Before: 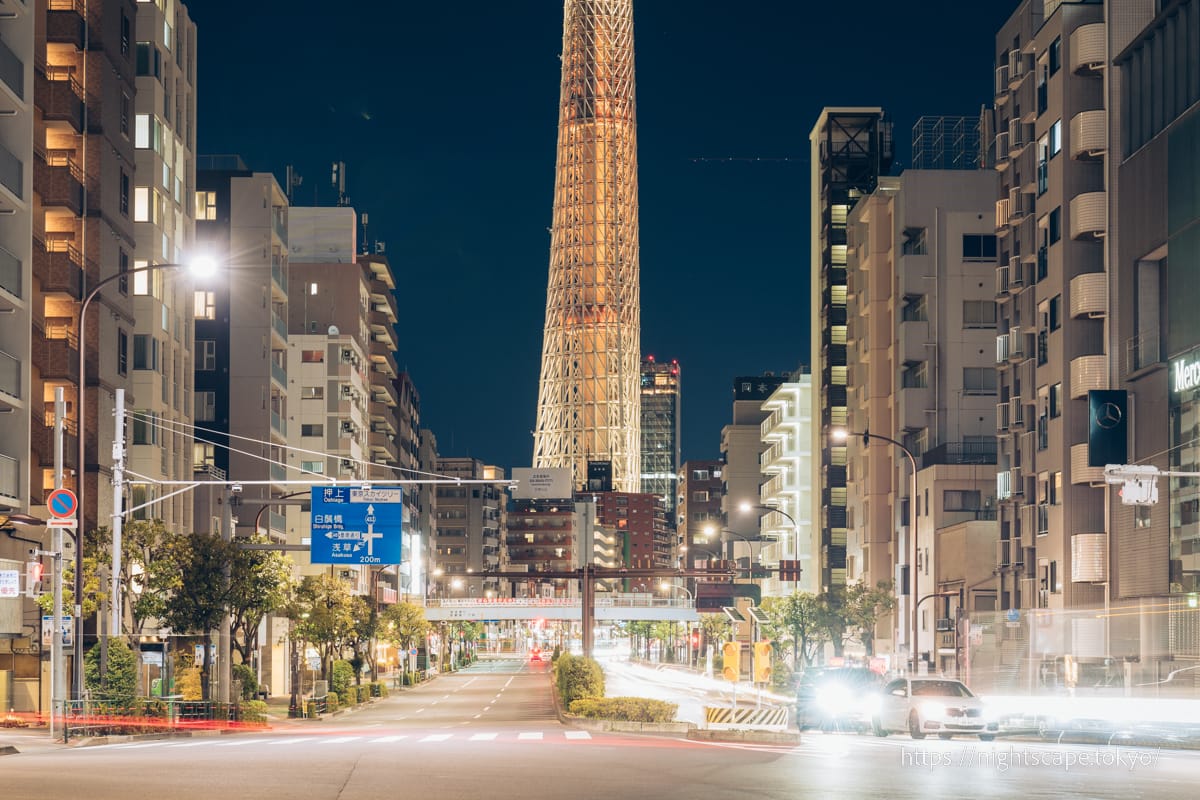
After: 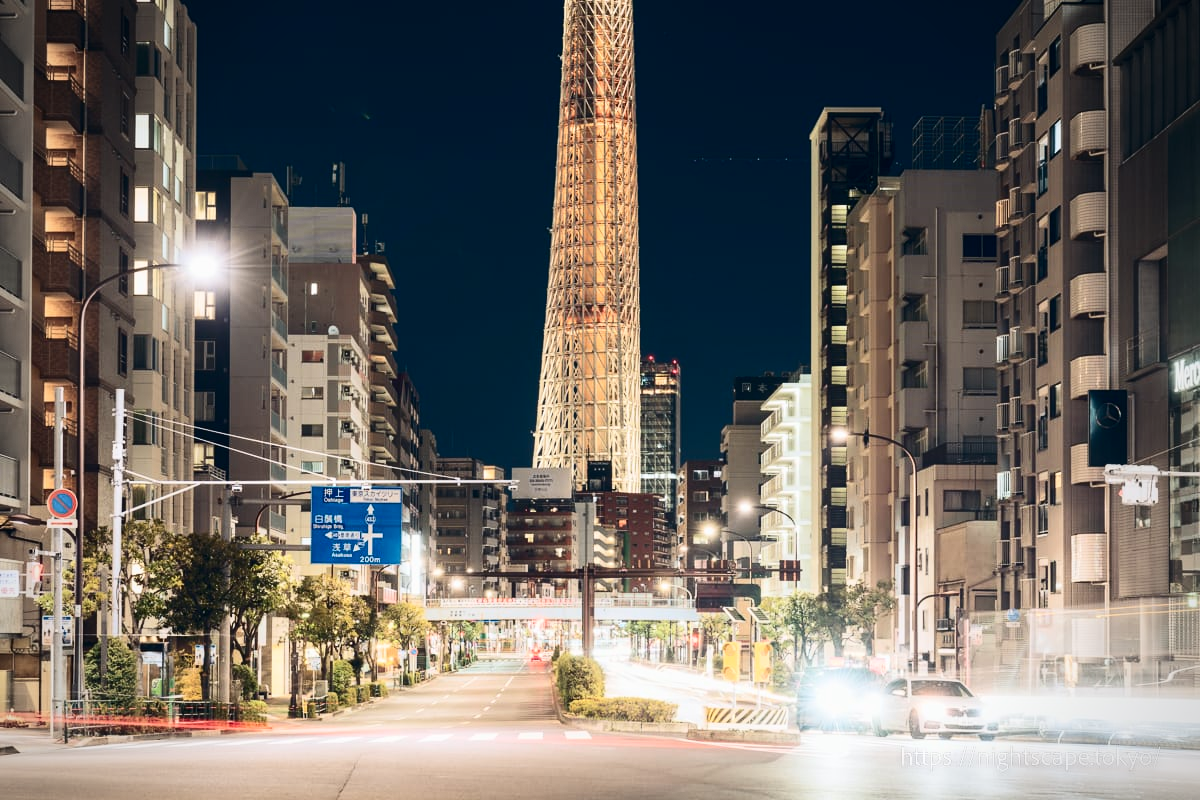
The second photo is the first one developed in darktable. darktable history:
contrast brightness saturation: contrast 0.28
vignetting: fall-off radius 60.92%
